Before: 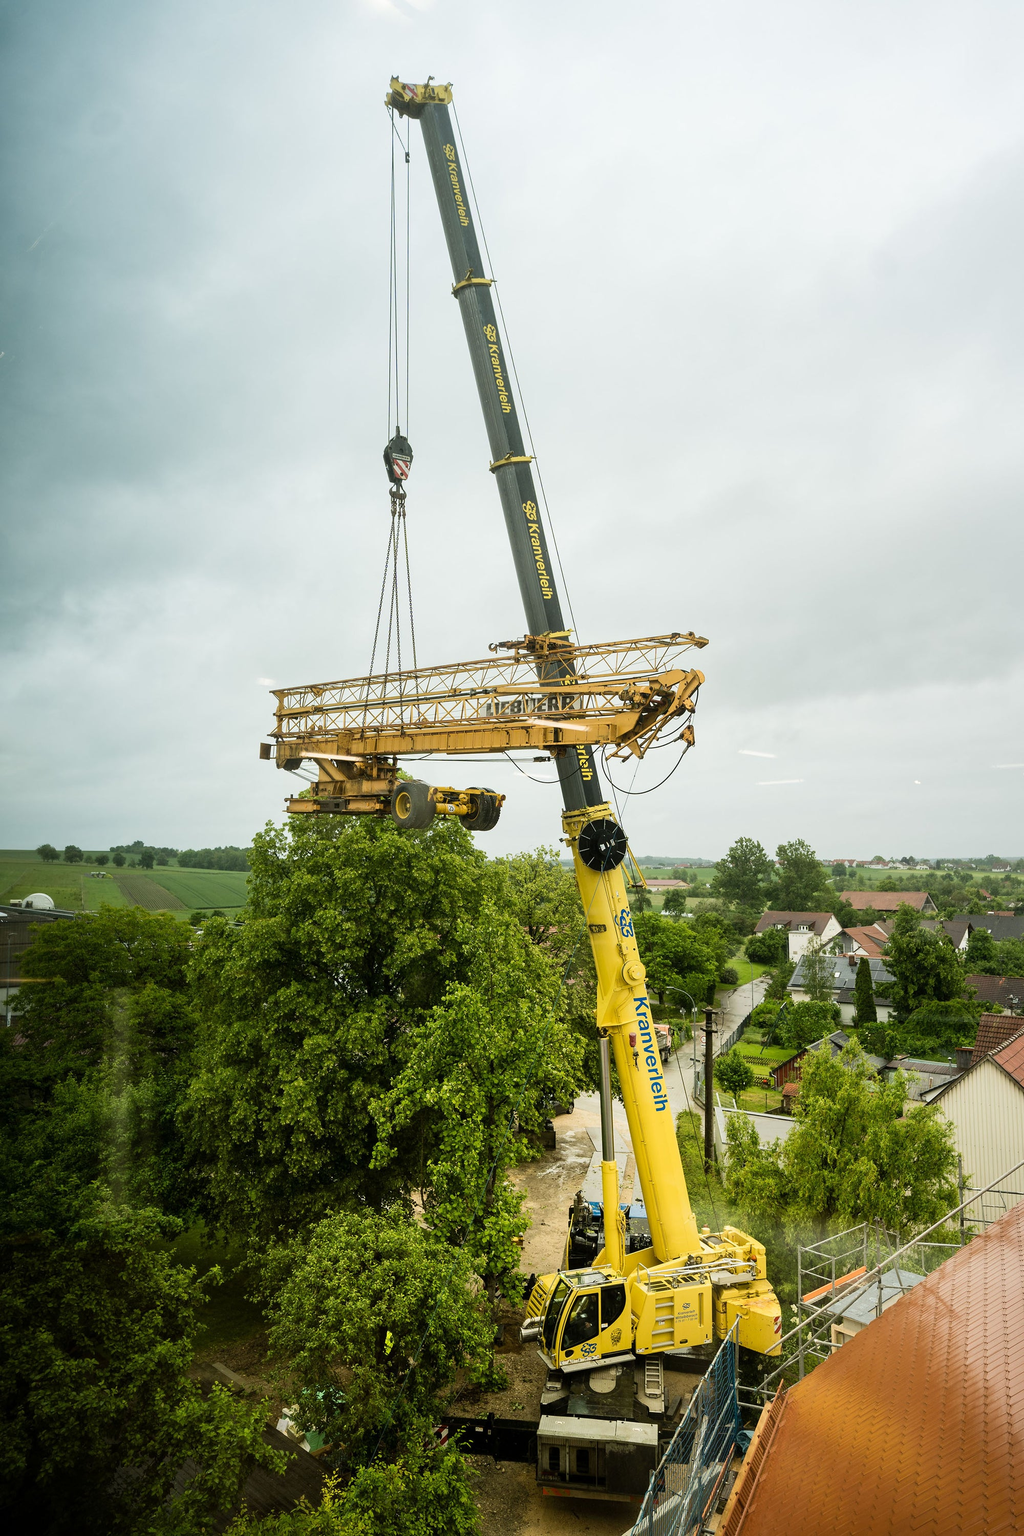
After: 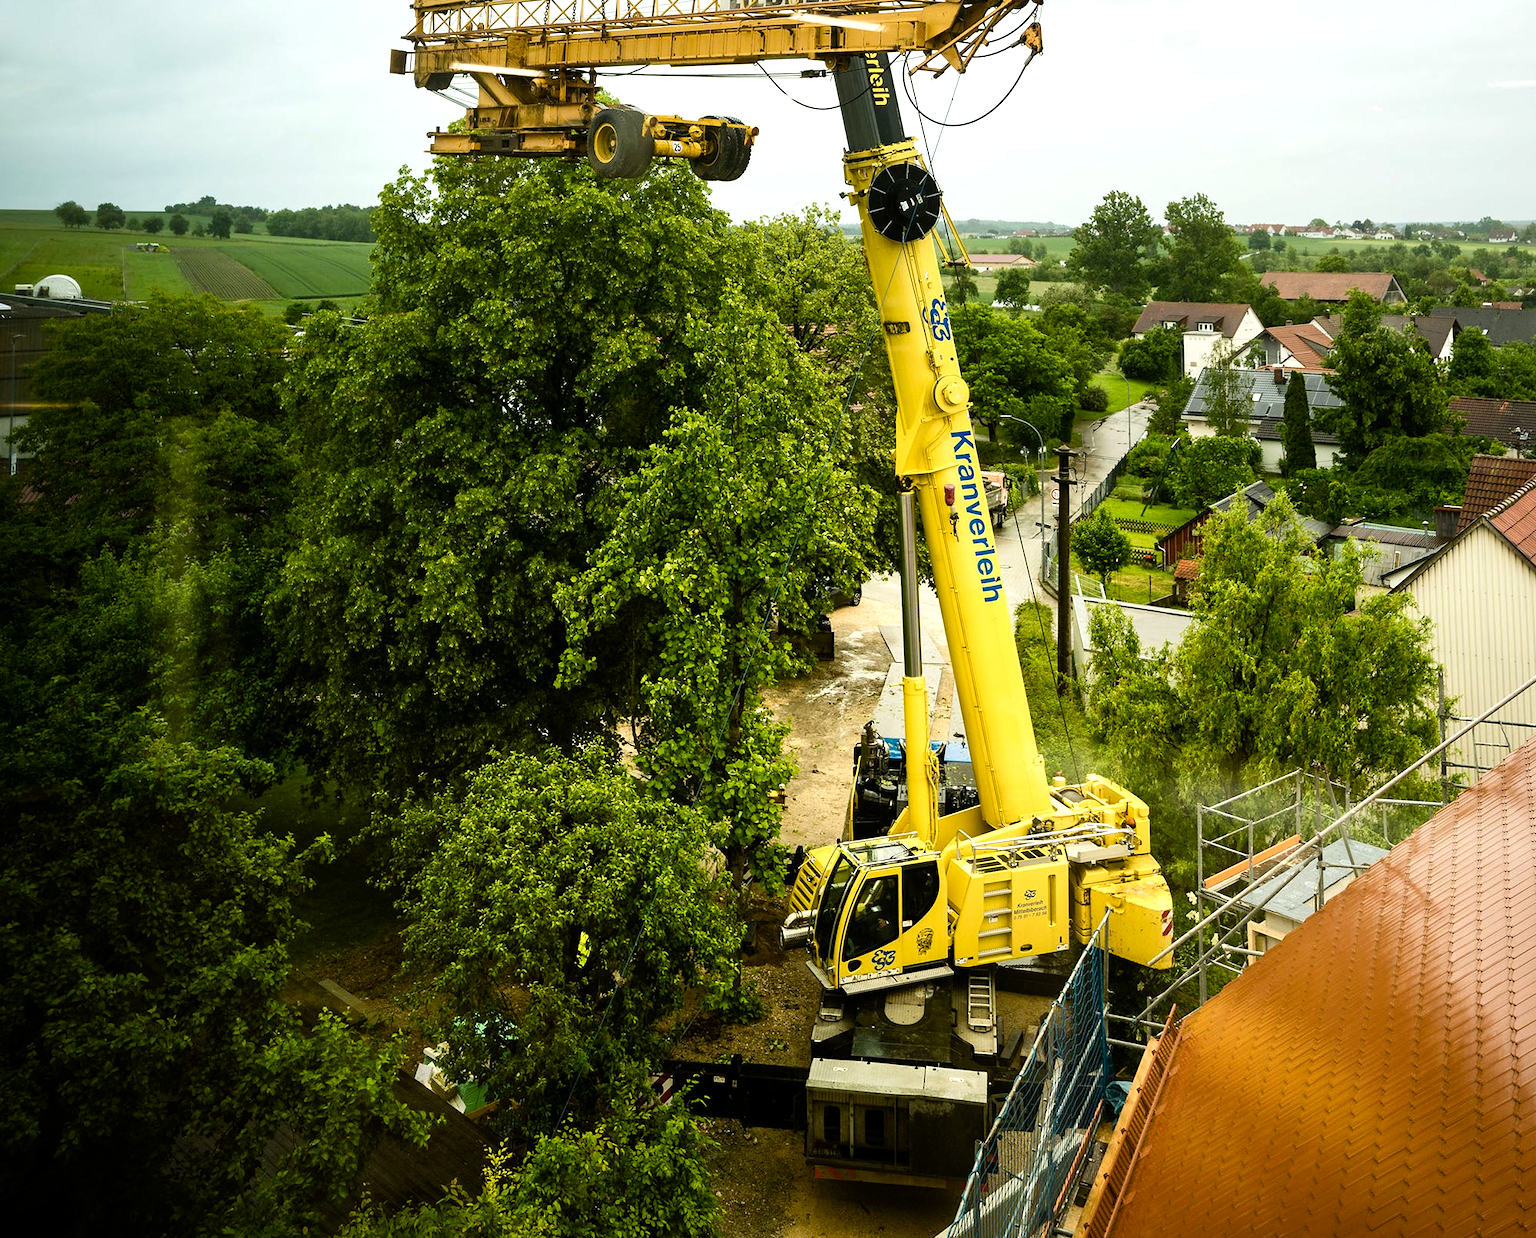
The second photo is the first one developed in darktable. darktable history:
color balance rgb: shadows lift › luminance -20%, power › hue 72.24°, highlights gain › luminance 15%, global offset › hue 171.6°, perceptual saturation grading › highlights -15%, perceptual saturation grading › shadows 25%, global vibrance 35%, contrast 10%
crop and rotate: top 46.237%
white balance: red 1, blue 1
